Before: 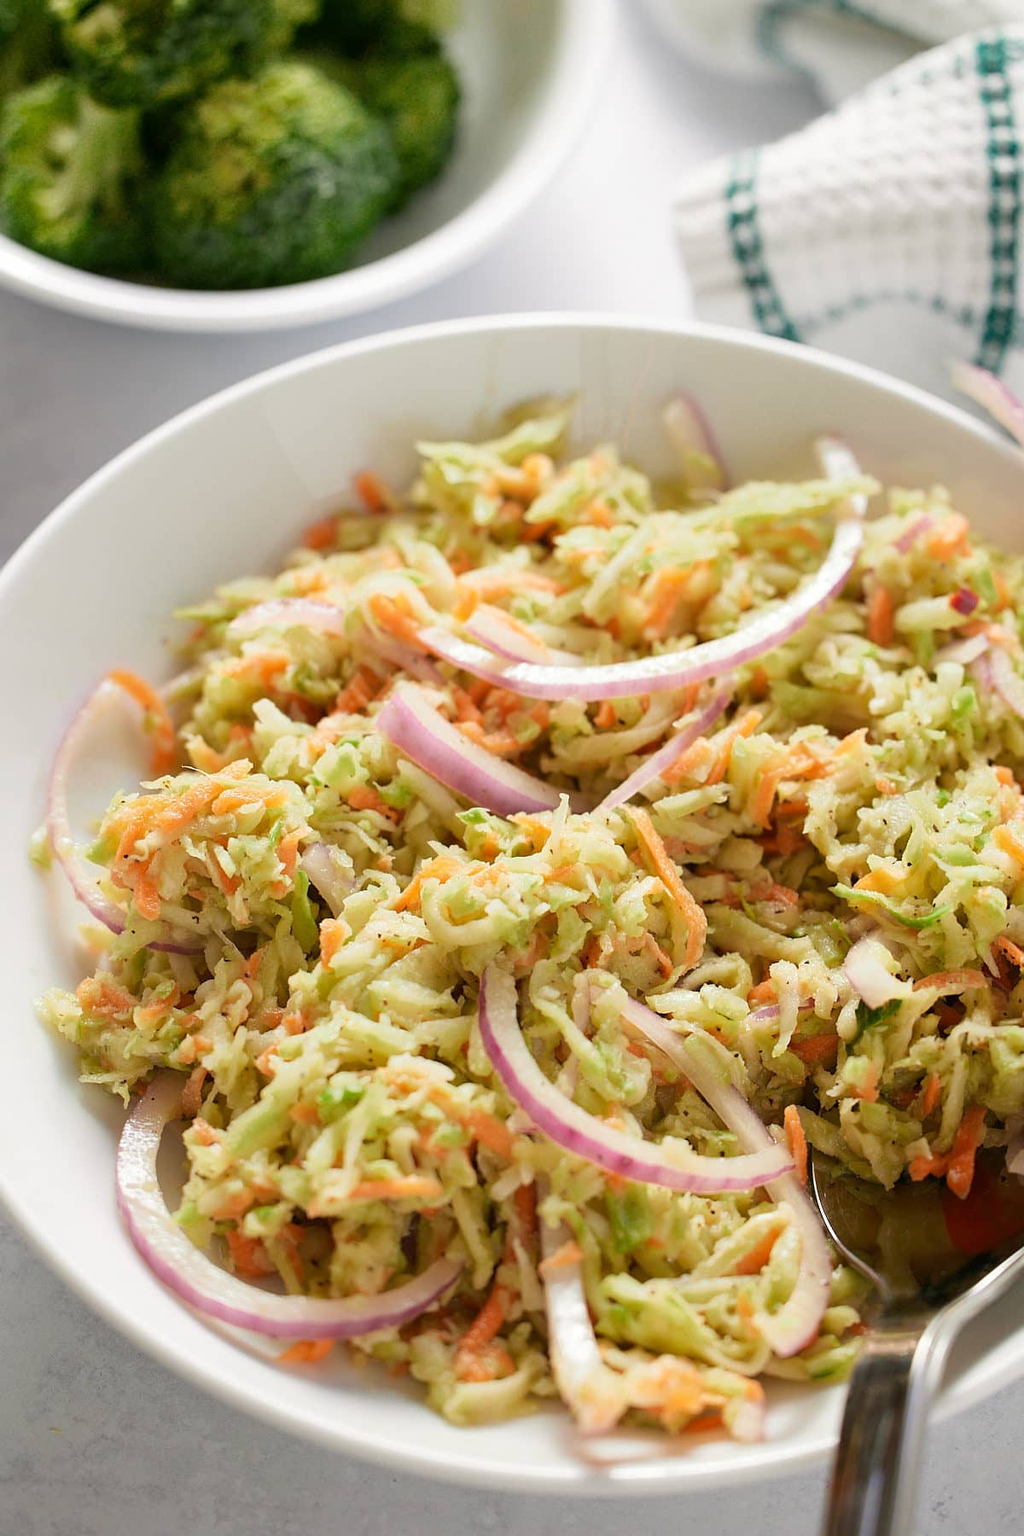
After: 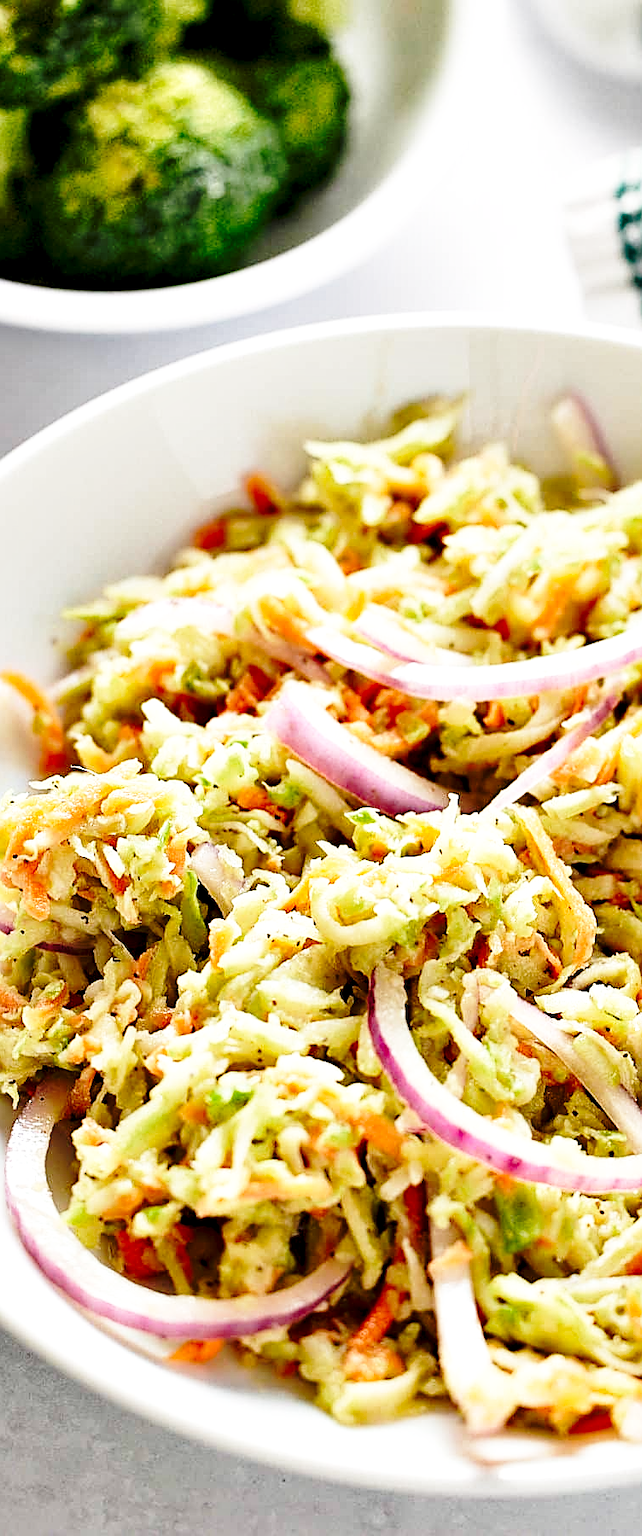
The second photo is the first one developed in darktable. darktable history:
sharpen: on, module defaults
shadows and highlights: shadows 29.38, highlights -28.95, low approximation 0.01, soften with gaussian
crop: left 10.883%, right 26.325%
base curve: curves: ch0 [(0, 0) (0.036, 0.037) (0.121, 0.228) (0.46, 0.76) (0.859, 0.983) (1, 1)], preserve colors none
contrast equalizer: y [[0.6 ×6], [0.55 ×6], [0 ×6], [0 ×6], [0 ×6]]
